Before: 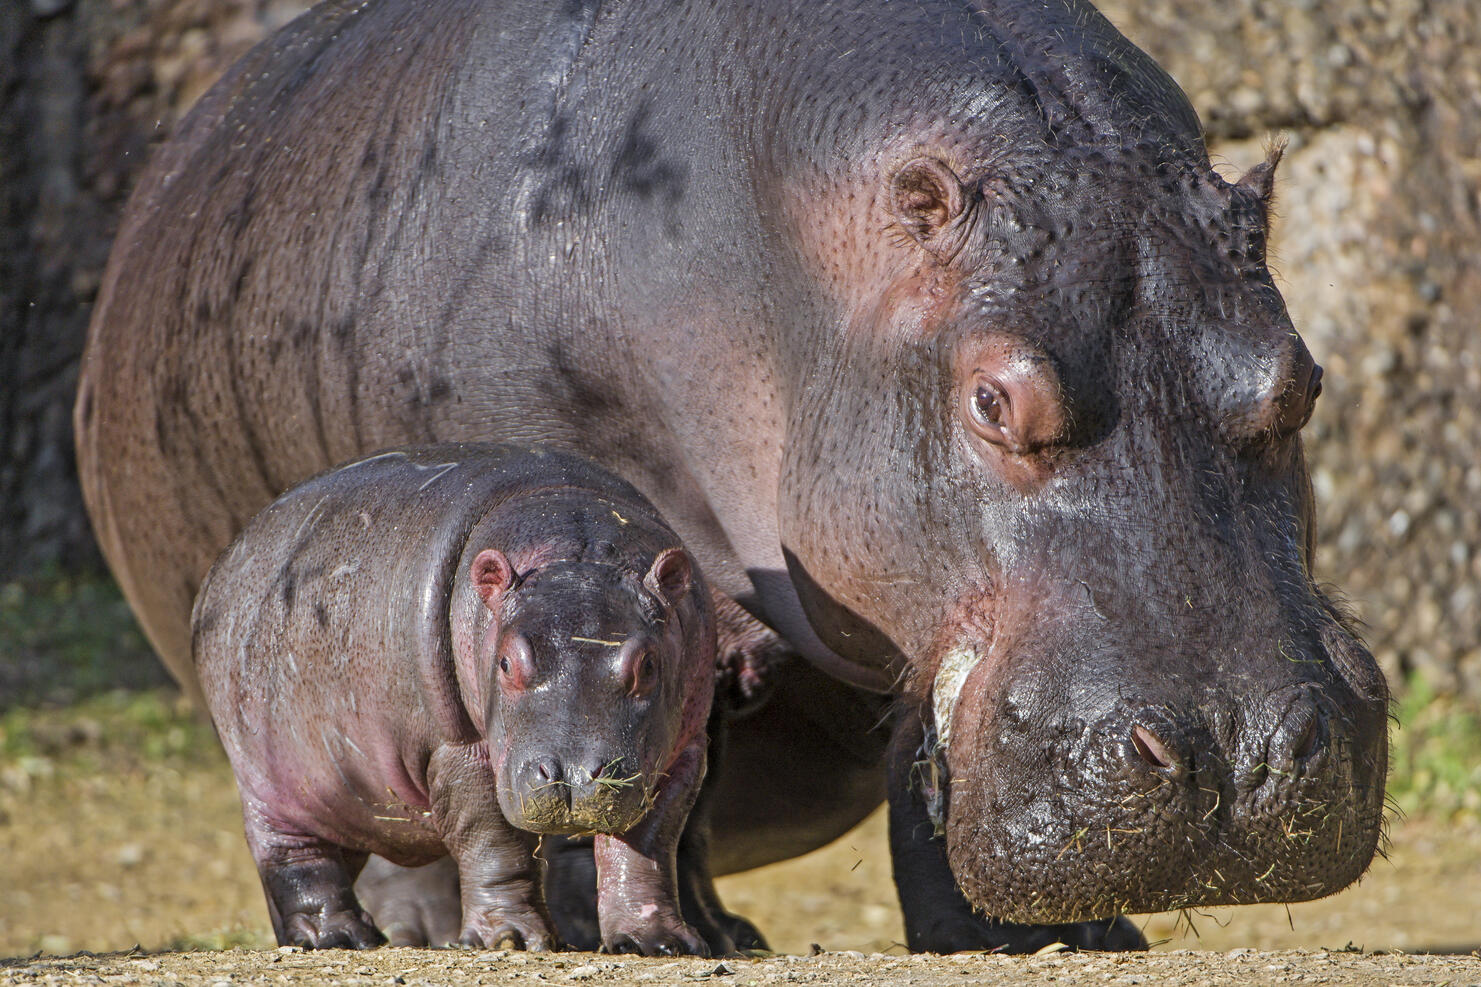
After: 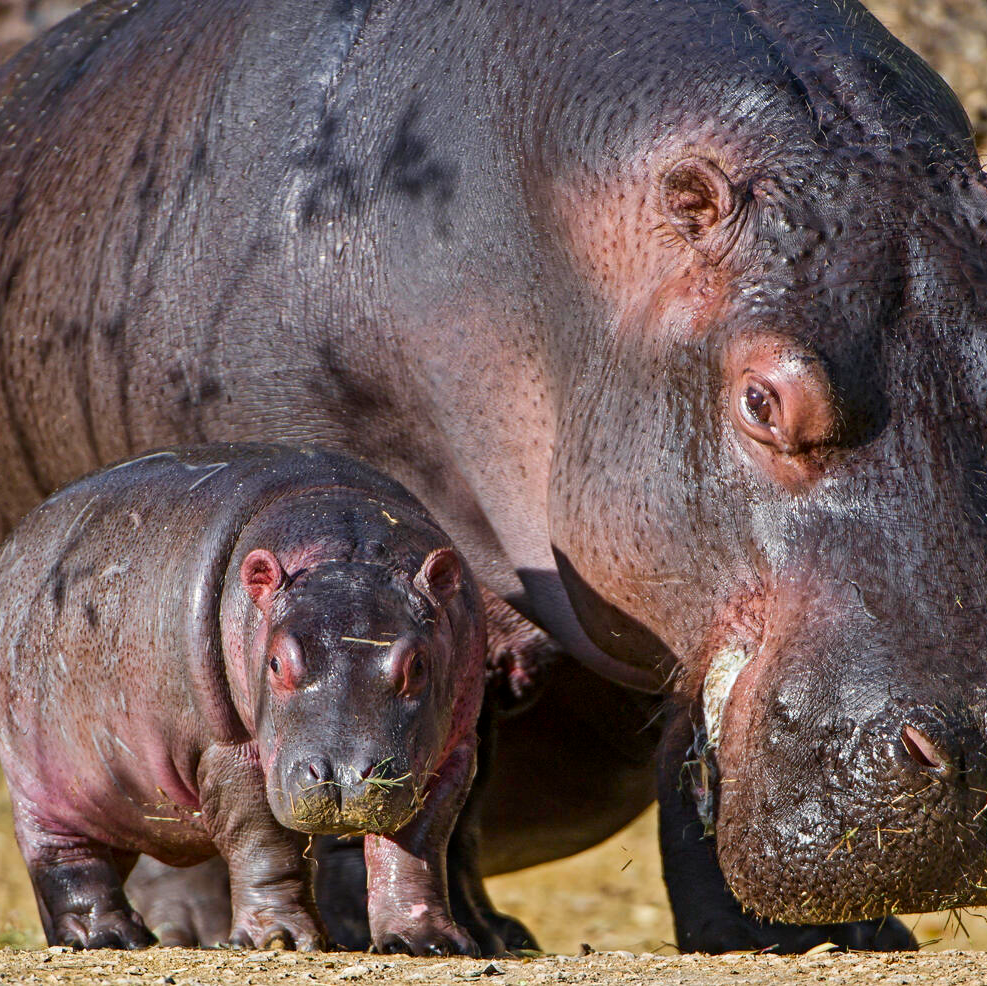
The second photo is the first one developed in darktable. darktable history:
crop and rotate: left 15.593%, right 17.718%
contrast brightness saturation: contrast 0.13, brightness -0.047, saturation 0.153
